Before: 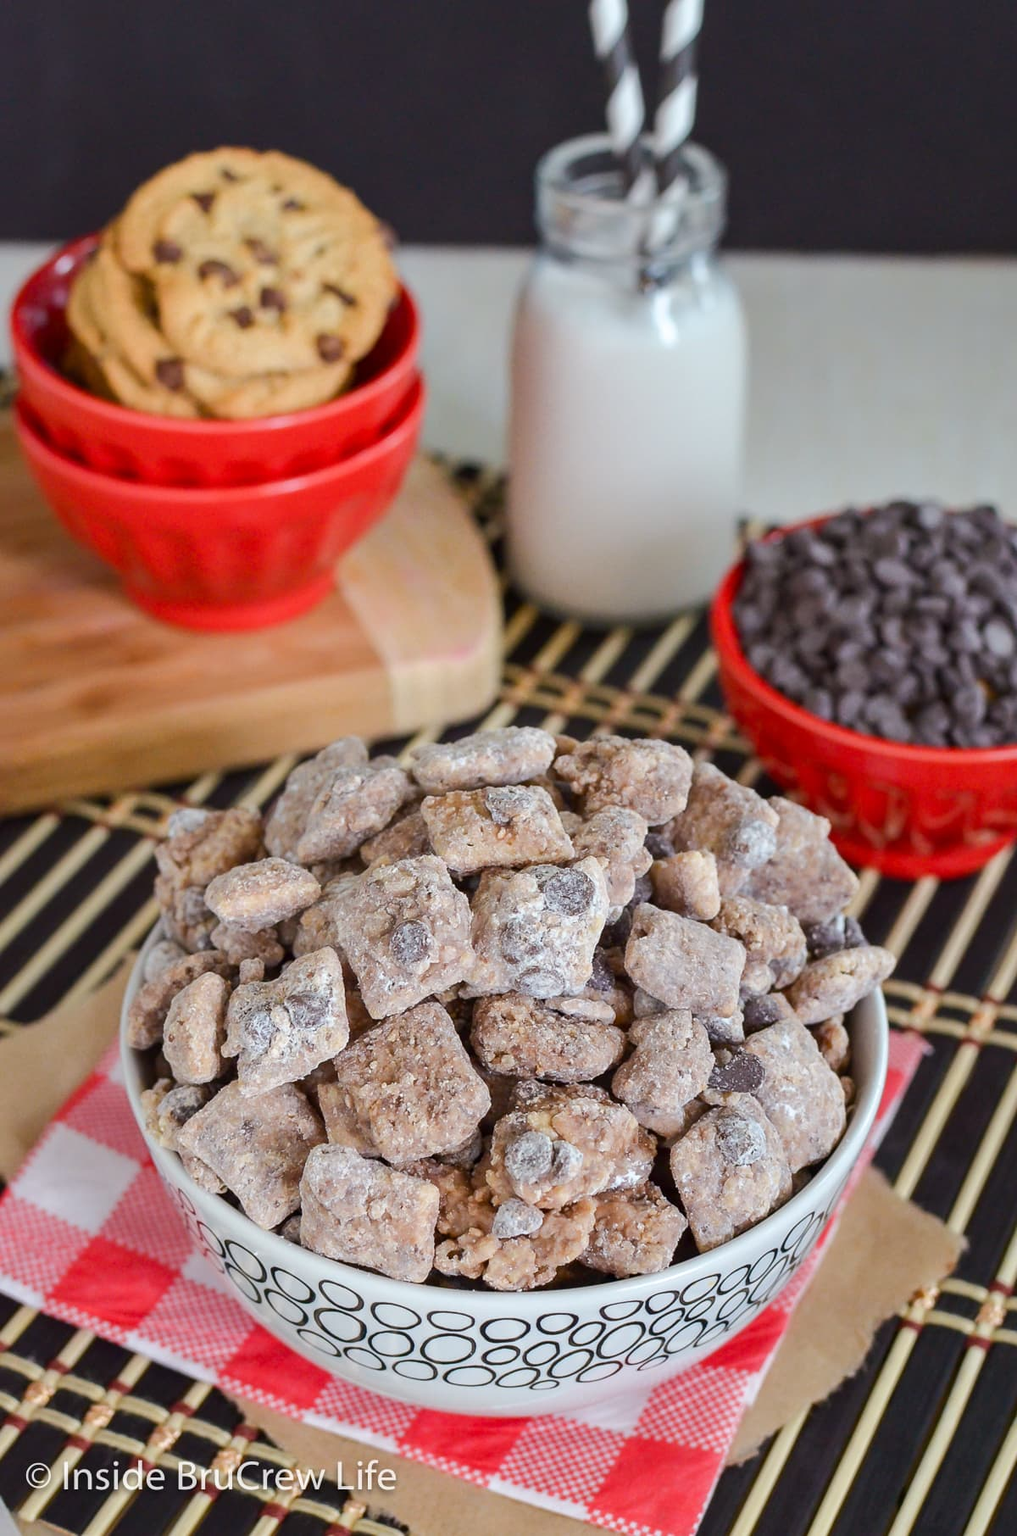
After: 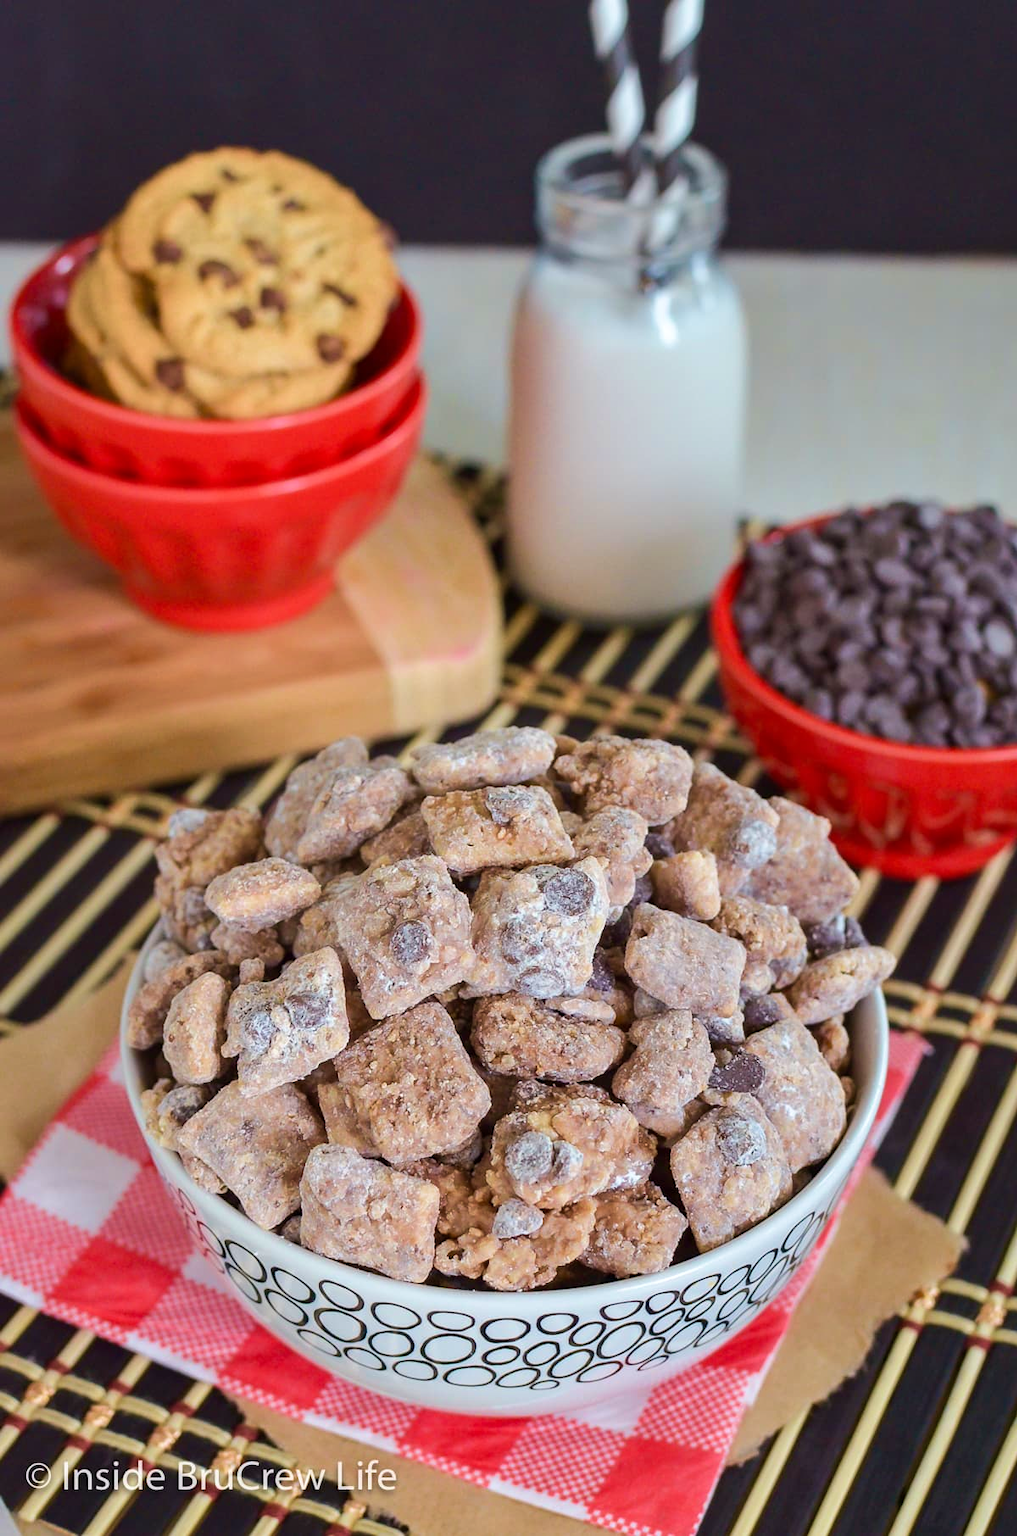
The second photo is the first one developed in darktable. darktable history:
velvia: strength 45%
local contrast: mode bilateral grid, contrast 15, coarseness 36, detail 105%, midtone range 0.2
